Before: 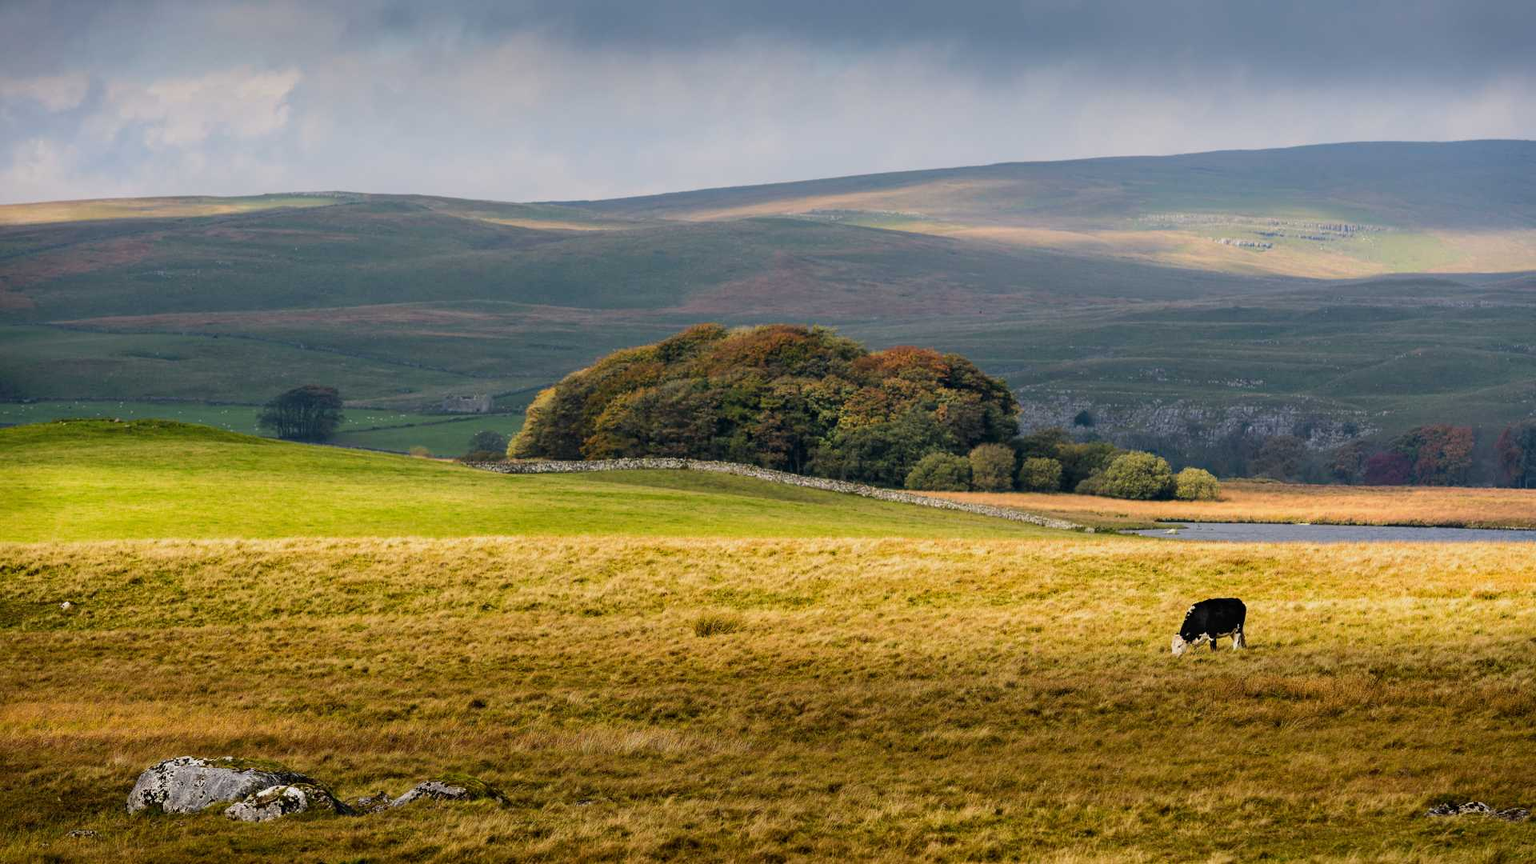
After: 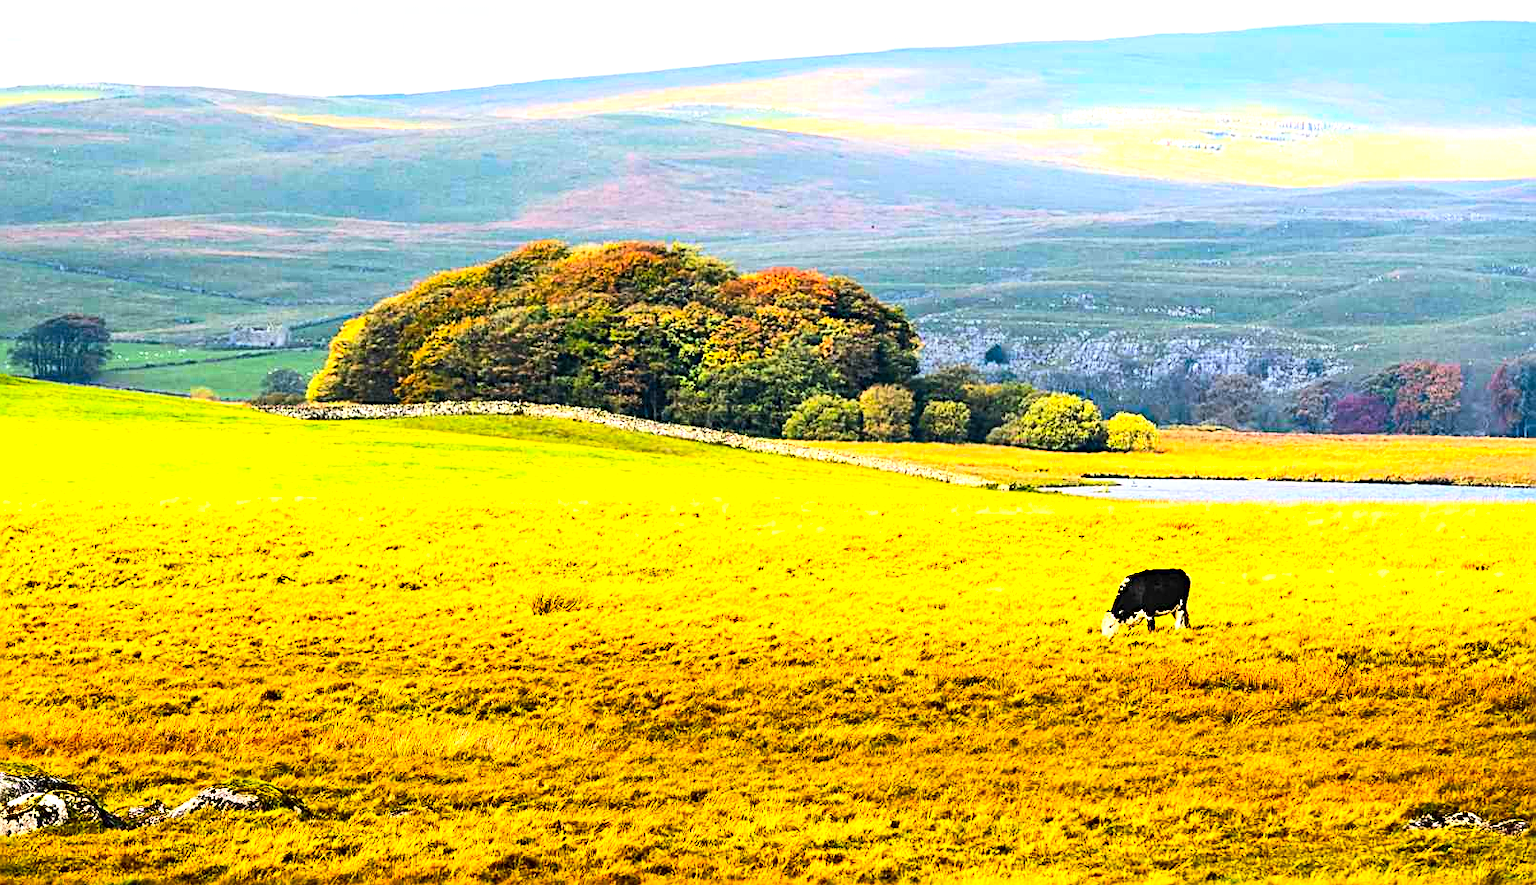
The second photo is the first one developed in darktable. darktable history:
sharpen: radius 2.543, amount 0.636
exposure: black level correction 0, exposure 1 EV, compensate exposure bias true, compensate highlight preservation false
tone equalizer: -8 EV -0.75 EV, -7 EV -0.7 EV, -6 EV -0.6 EV, -5 EV -0.4 EV, -3 EV 0.4 EV, -2 EV 0.6 EV, -1 EV 0.7 EV, +0 EV 0.75 EV, edges refinement/feathering 500, mask exposure compensation -1.57 EV, preserve details no
crop: left 16.315%, top 14.246%
contrast brightness saturation: contrast 0.2, brightness 0.2, saturation 0.8
